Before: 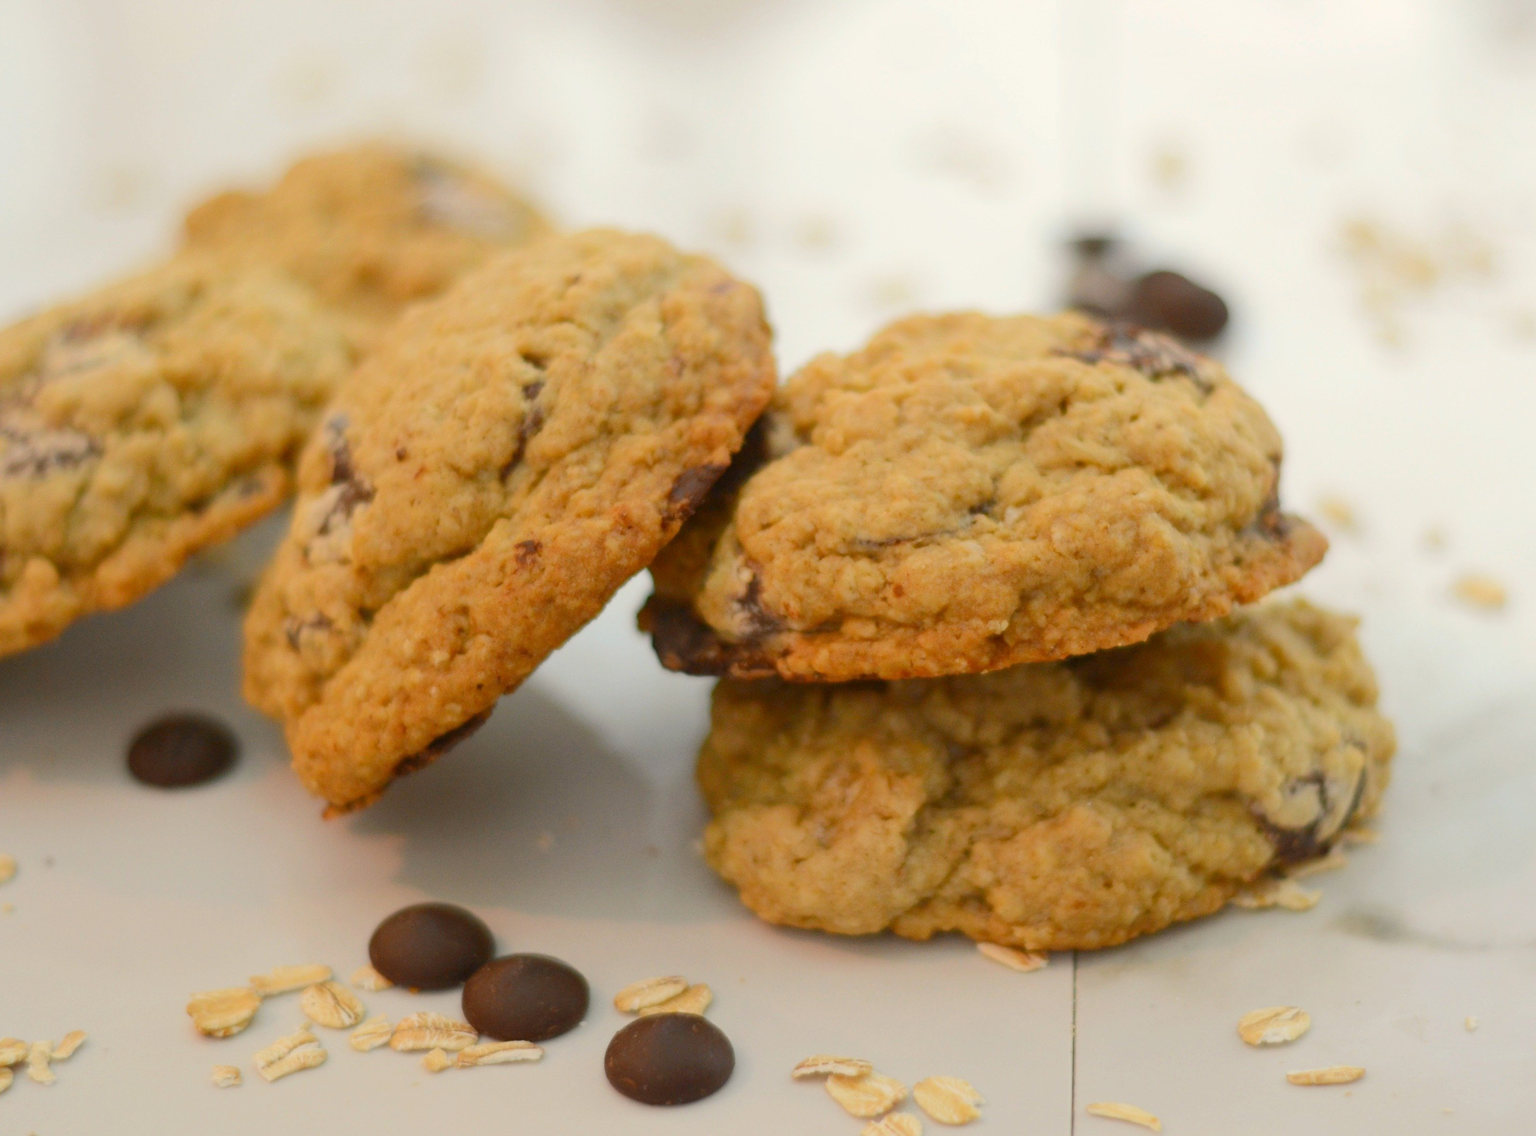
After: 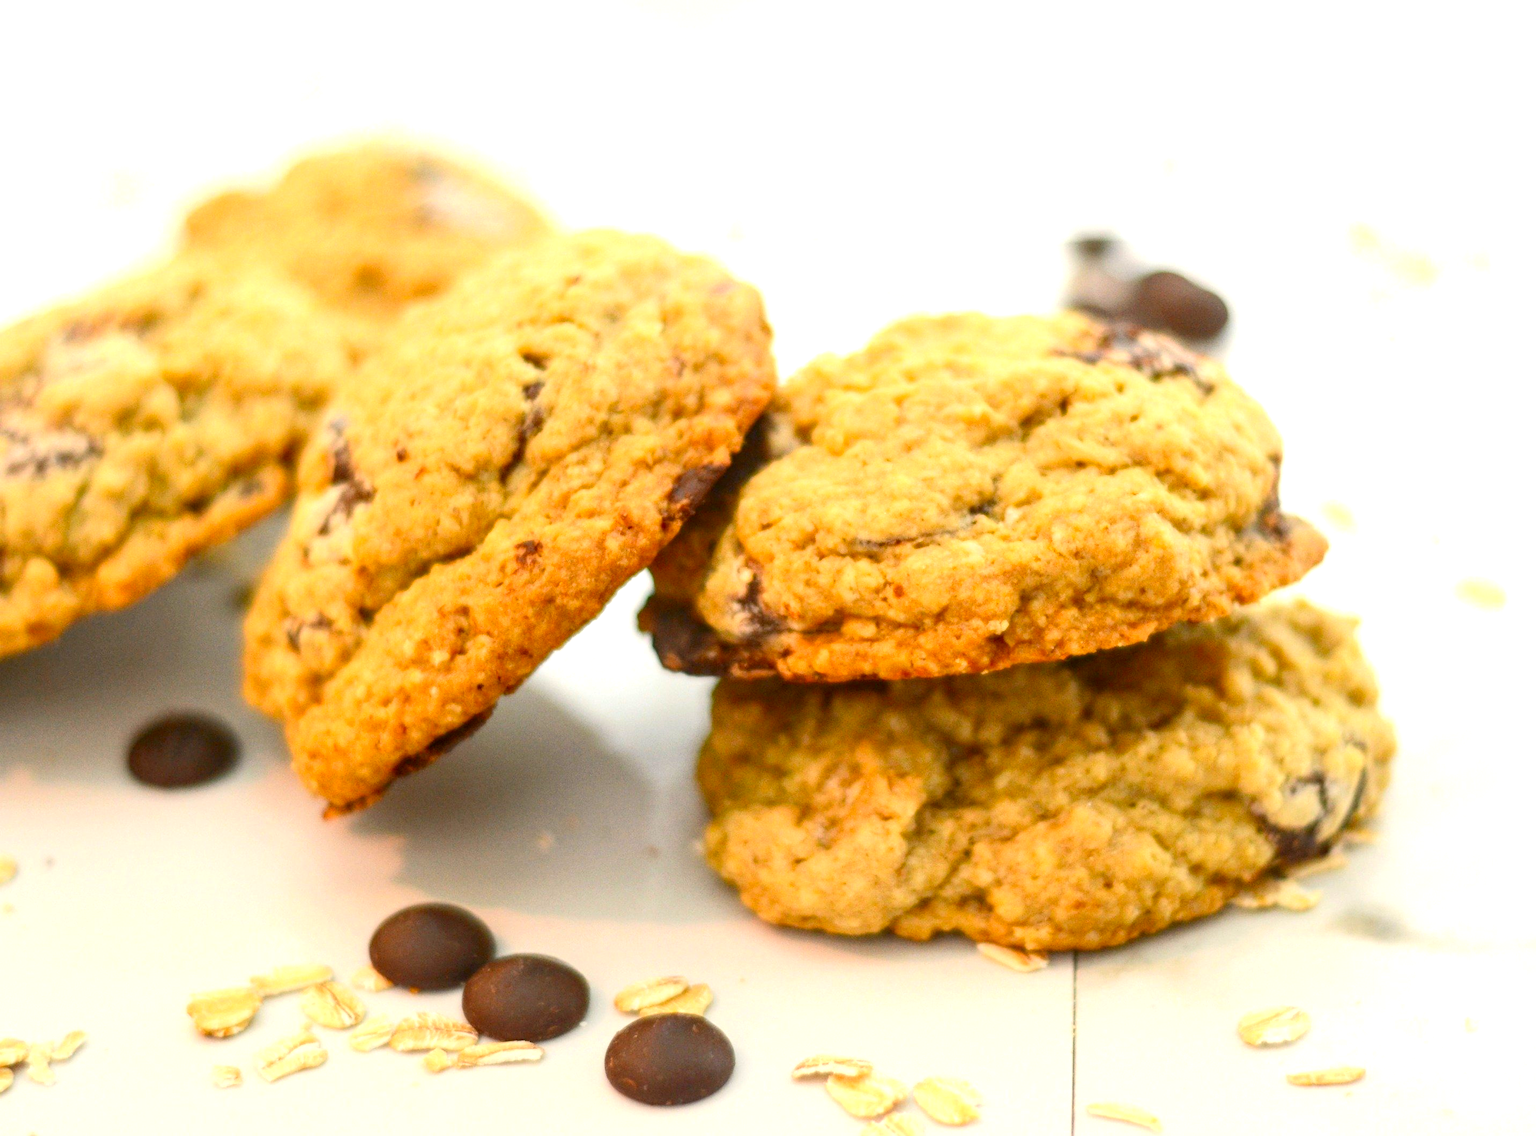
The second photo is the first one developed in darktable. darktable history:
contrast brightness saturation: contrast 0.132, brightness -0.049, saturation 0.16
local contrast: on, module defaults
tone equalizer: on, module defaults
exposure: exposure 1.001 EV, compensate exposure bias true, compensate highlight preservation false
